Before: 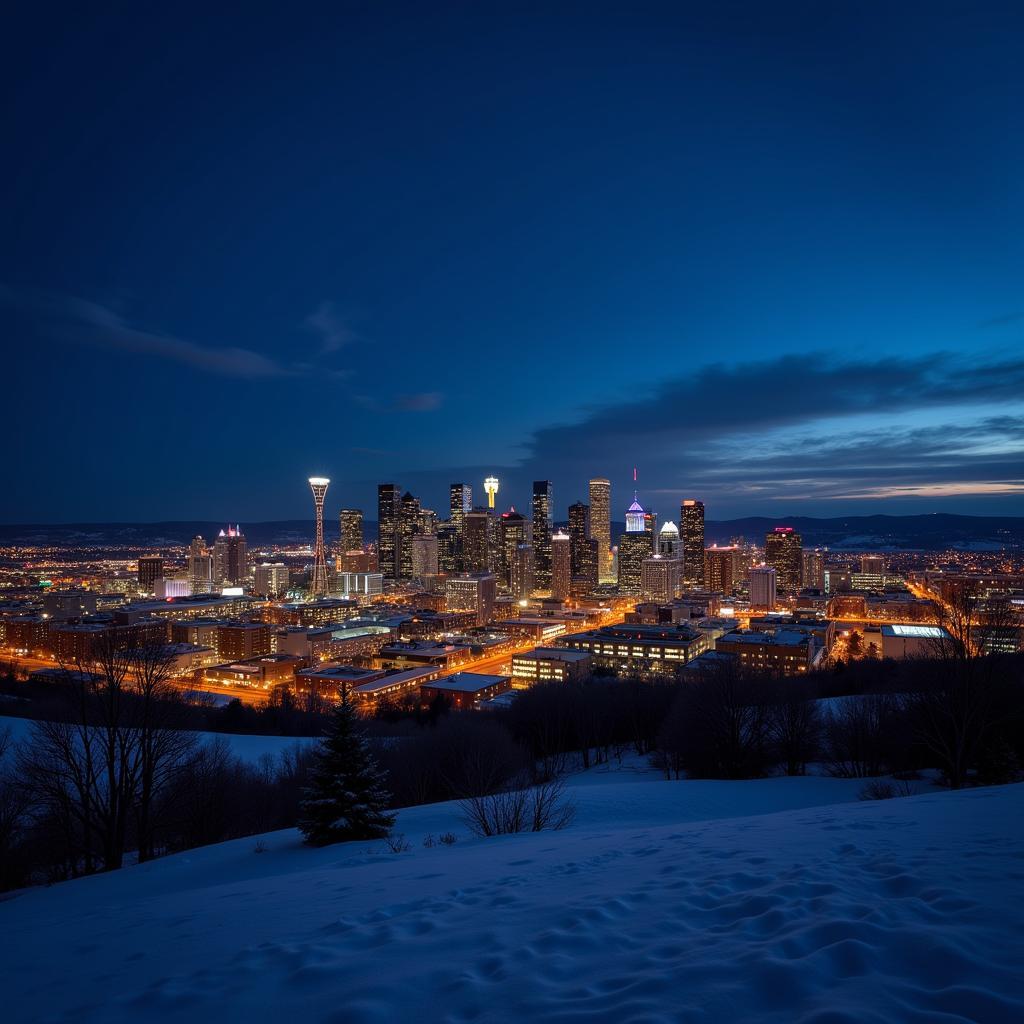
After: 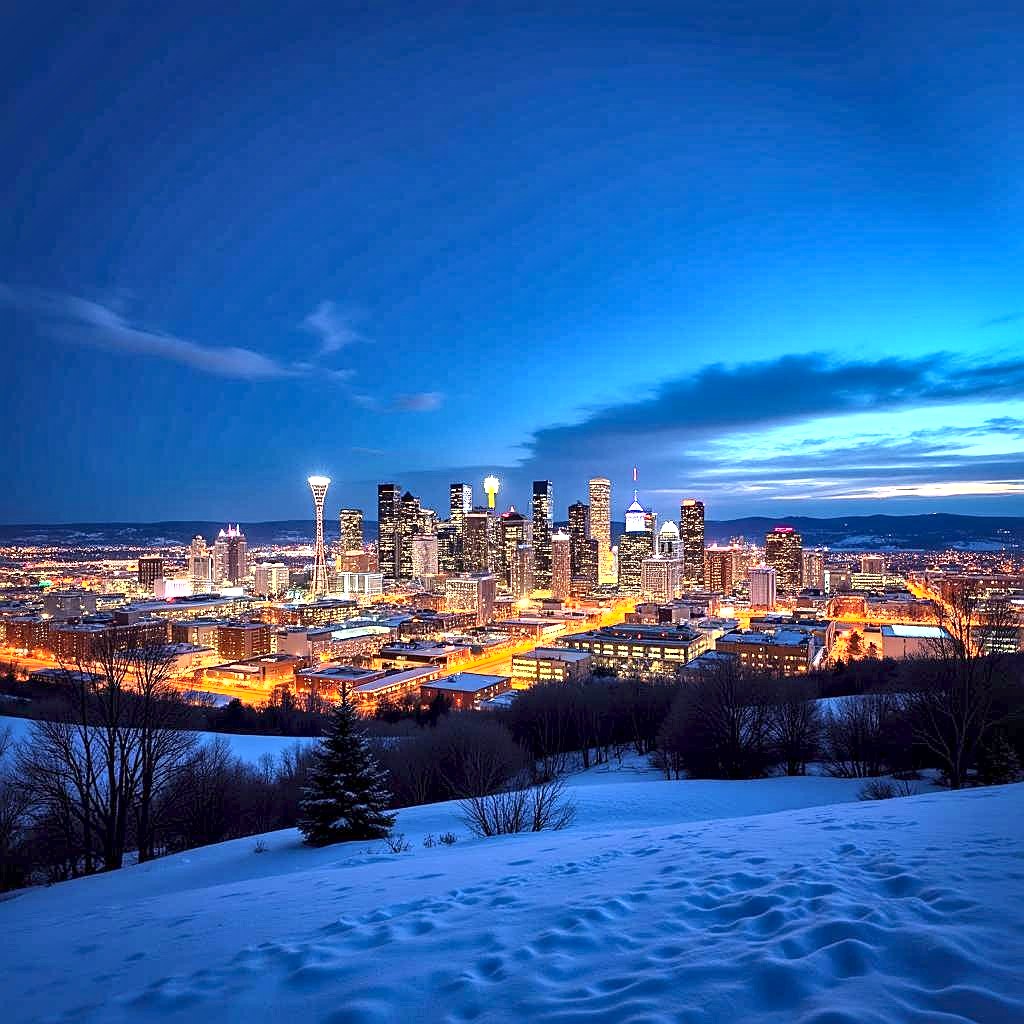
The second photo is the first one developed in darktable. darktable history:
shadows and highlights: radius 125.46, shadows 30.51, highlights -30.51, low approximation 0.01, soften with gaussian
local contrast: mode bilateral grid, contrast 25, coarseness 60, detail 151%, midtone range 0.2
exposure: black level correction 0, exposure 2.088 EV, compensate exposure bias true, compensate highlight preservation false
sharpen: on, module defaults
